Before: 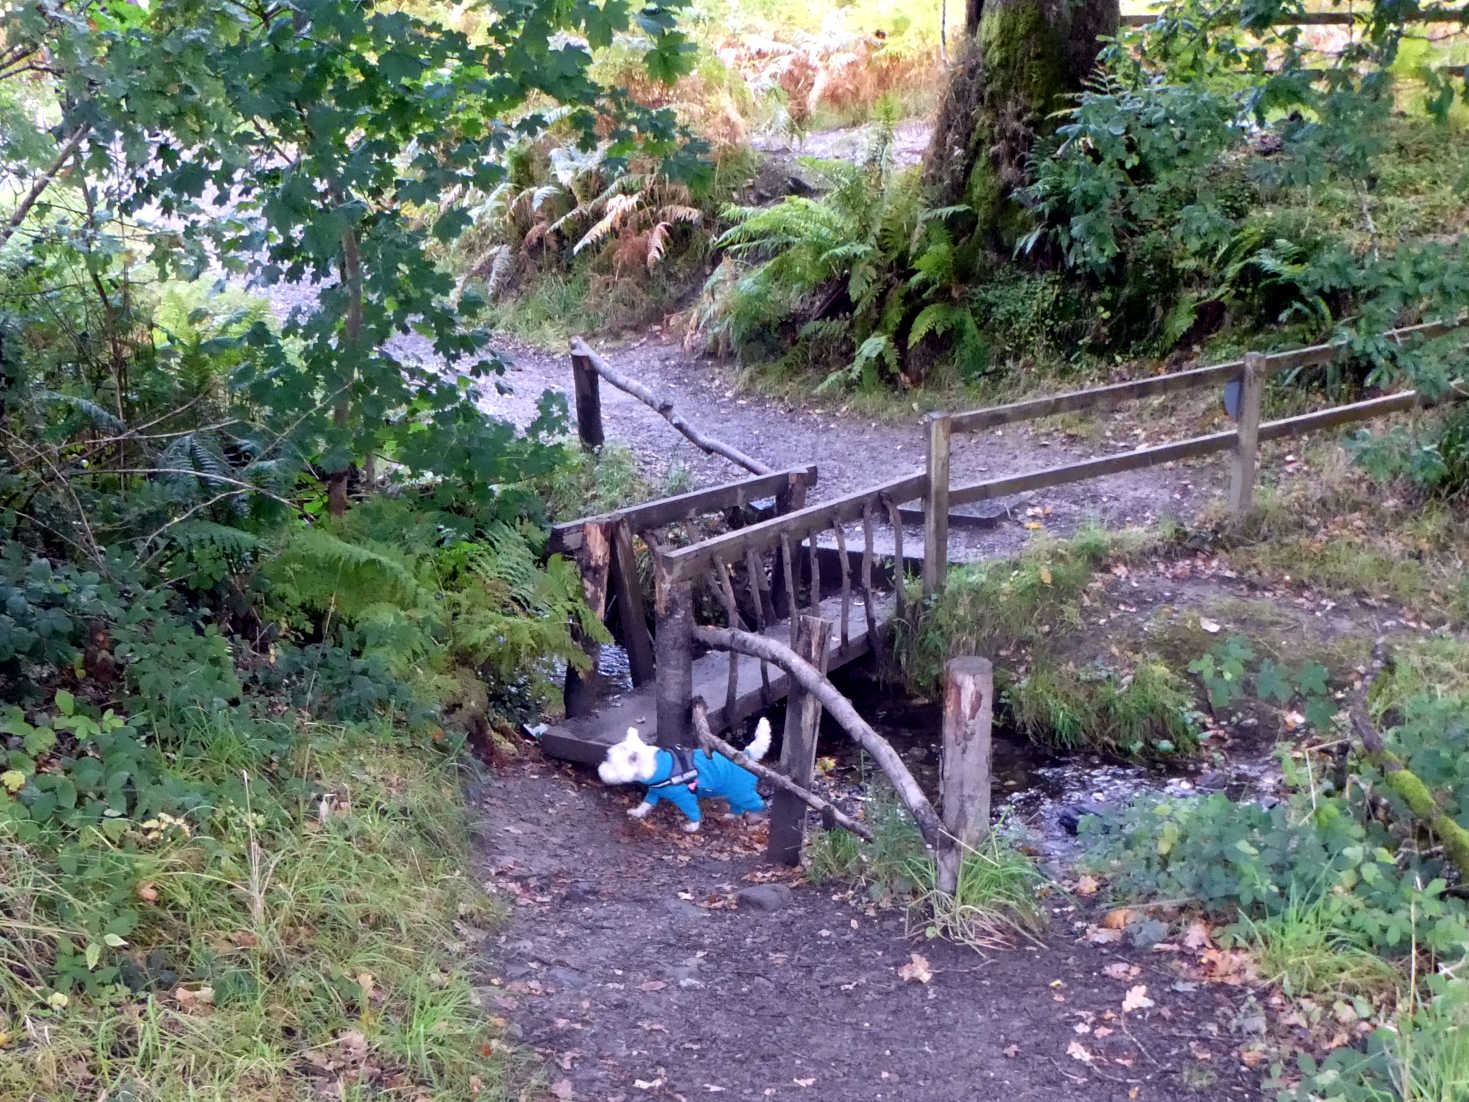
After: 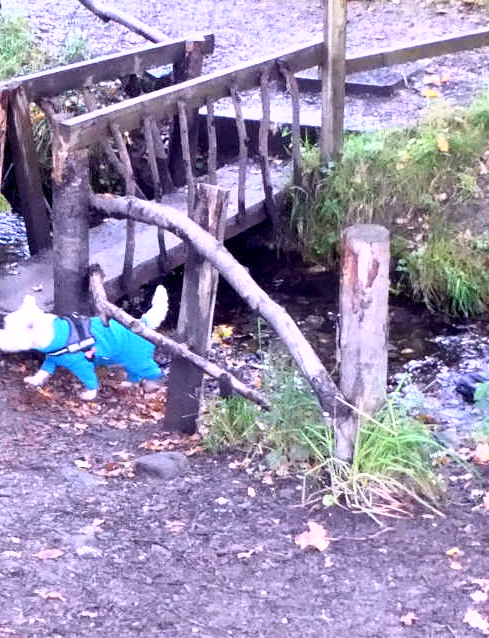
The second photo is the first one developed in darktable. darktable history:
base curve: curves: ch0 [(0, 0) (0.495, 0.917) (1, 1)]
crop: left 41.063%, top 39.29%, right 25.636%, bottom 2.791%
